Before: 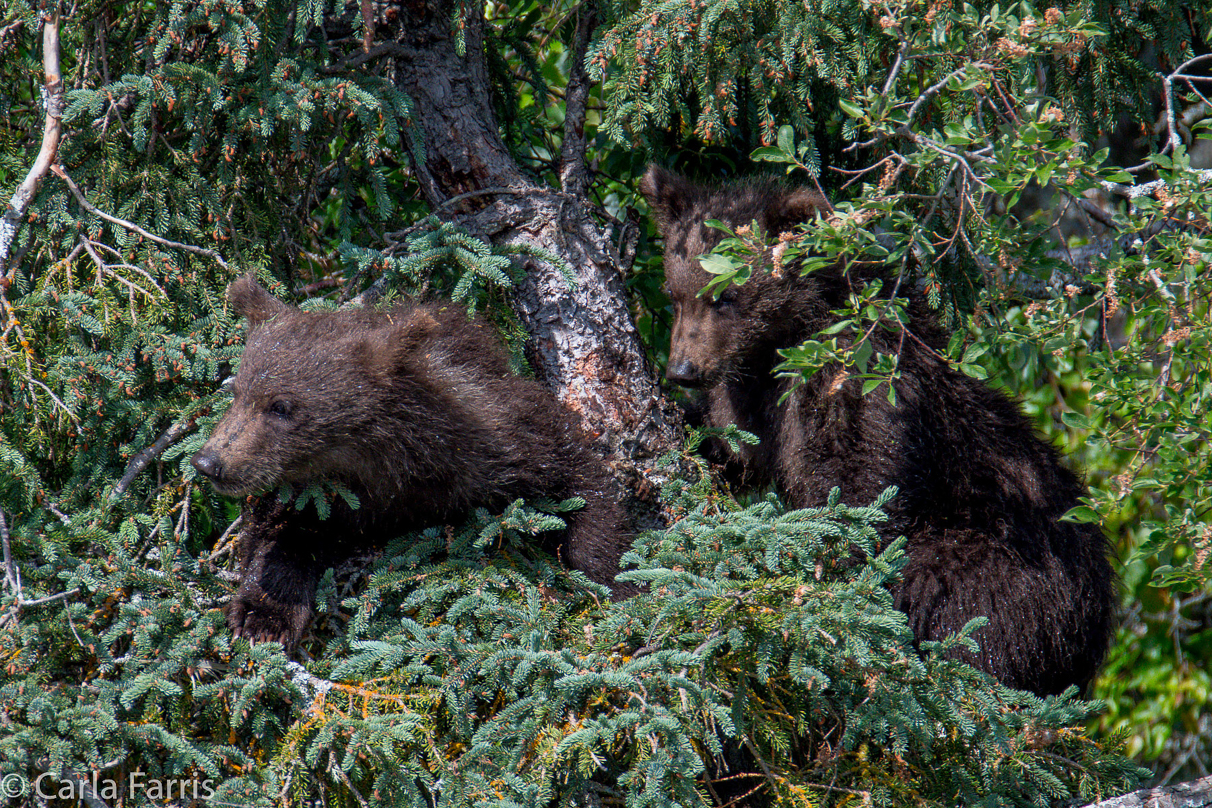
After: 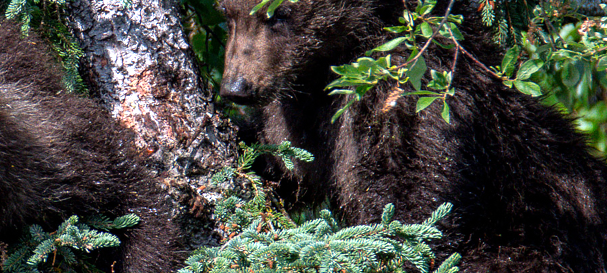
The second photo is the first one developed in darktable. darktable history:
crop: left 36.807%, top 35.087%, right 13.075%, bottom 31.111%
tone equalizer: -8 EV -0.734 EV, -7 EV -0.675 EV, -6 EV -0.596 EV, -5 EV -0.376 EV, -3 EV 0.38 EV, -2 EV 0.6 EV, -1 EV 0.682 EV, +0 EV 0.769 EV
